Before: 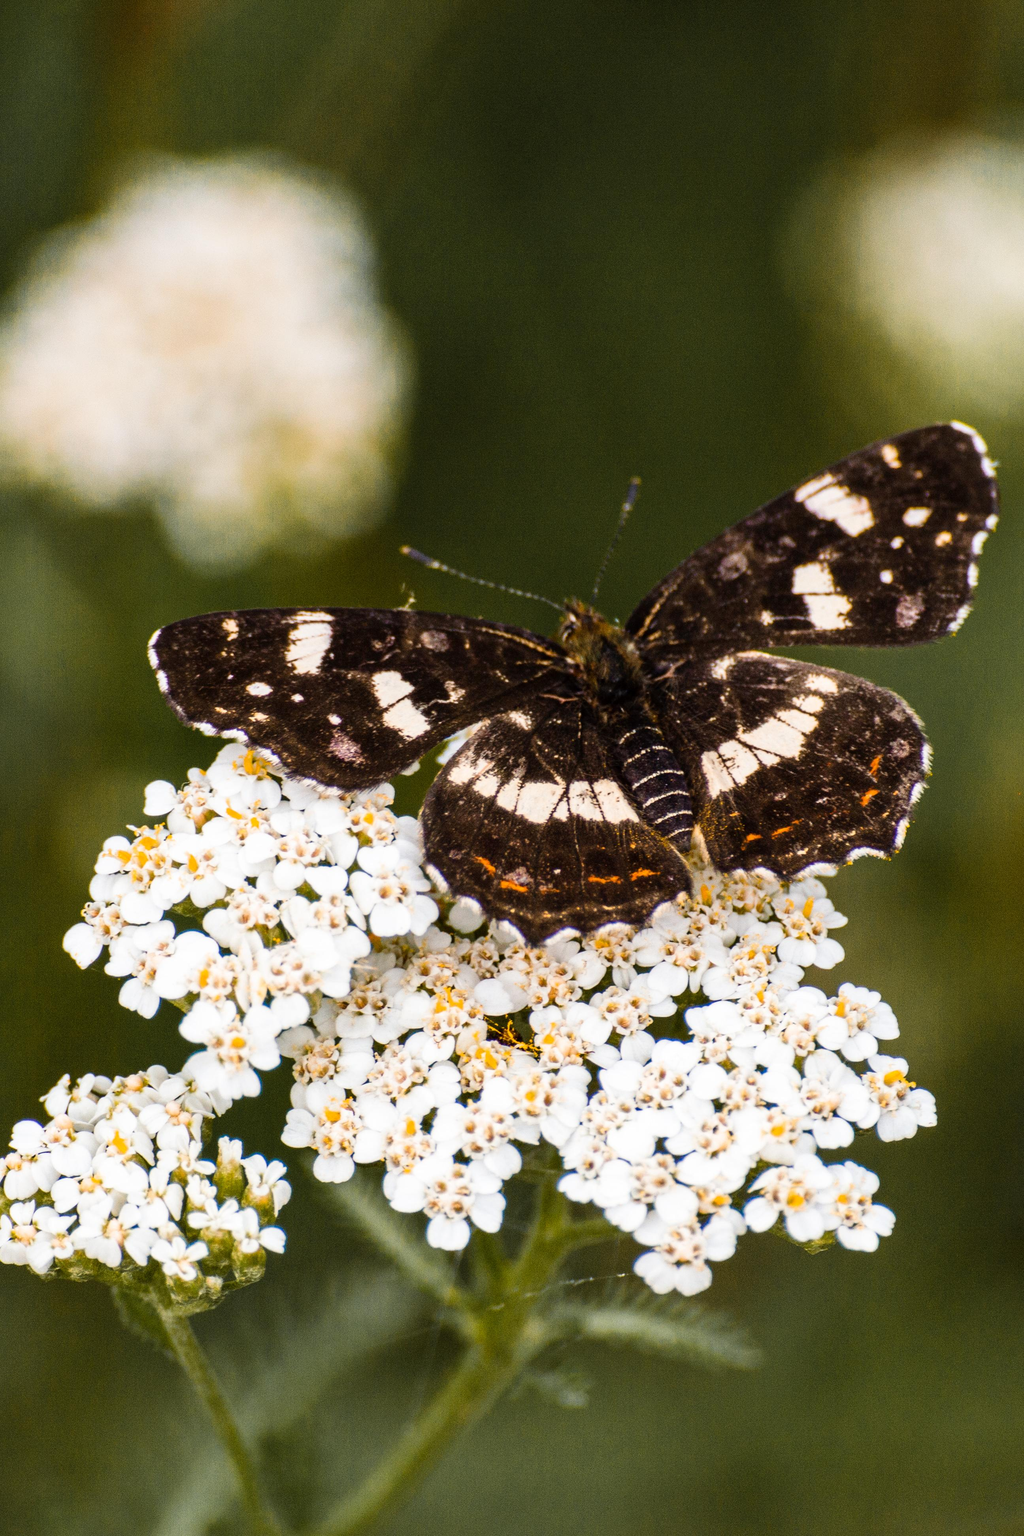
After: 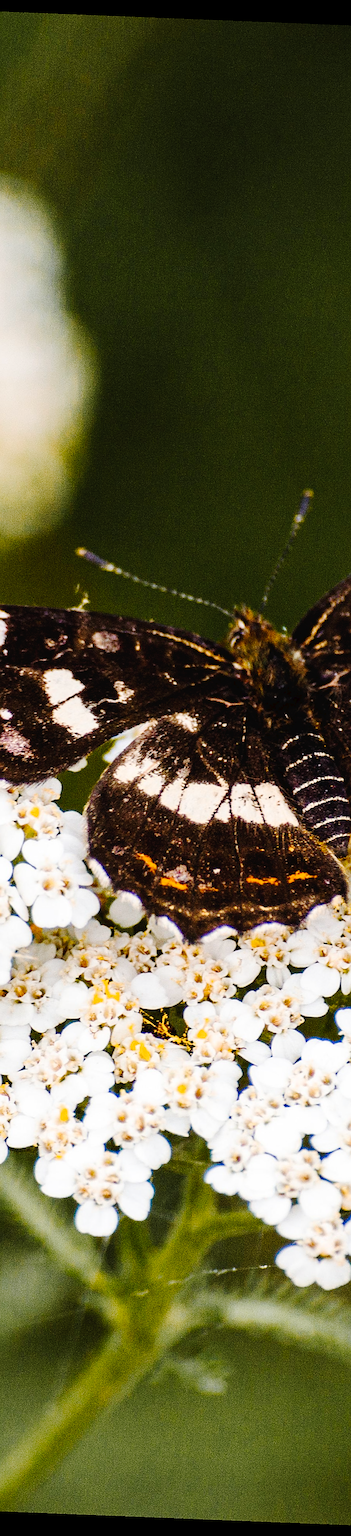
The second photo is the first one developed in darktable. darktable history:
rotate and perspective: rotation 2.27°, automatic cropping off
tone curve: curves: ch0 [(0, 0) (0.003, 0.019) (0.011, 0.021) (0.025, 0.023) (0.044, 0.026) (0.069, 0.037) (0.1, 0.059) (0.136, 0.088) (0.177, 0.138) (0.224, 0.199) (0.277, 0.279) (0.335, 0.376) (0.399, 0.481) (0.468, 0.581) (0.543, 0.658) (0.623, 0.735) (0.709, 0.8) (0.801, 0.861) (0.898, 0.928) (1, 1)], preserve colors none
crop: left 33.36%, right 33.36%
sharpen: on, module defaults
